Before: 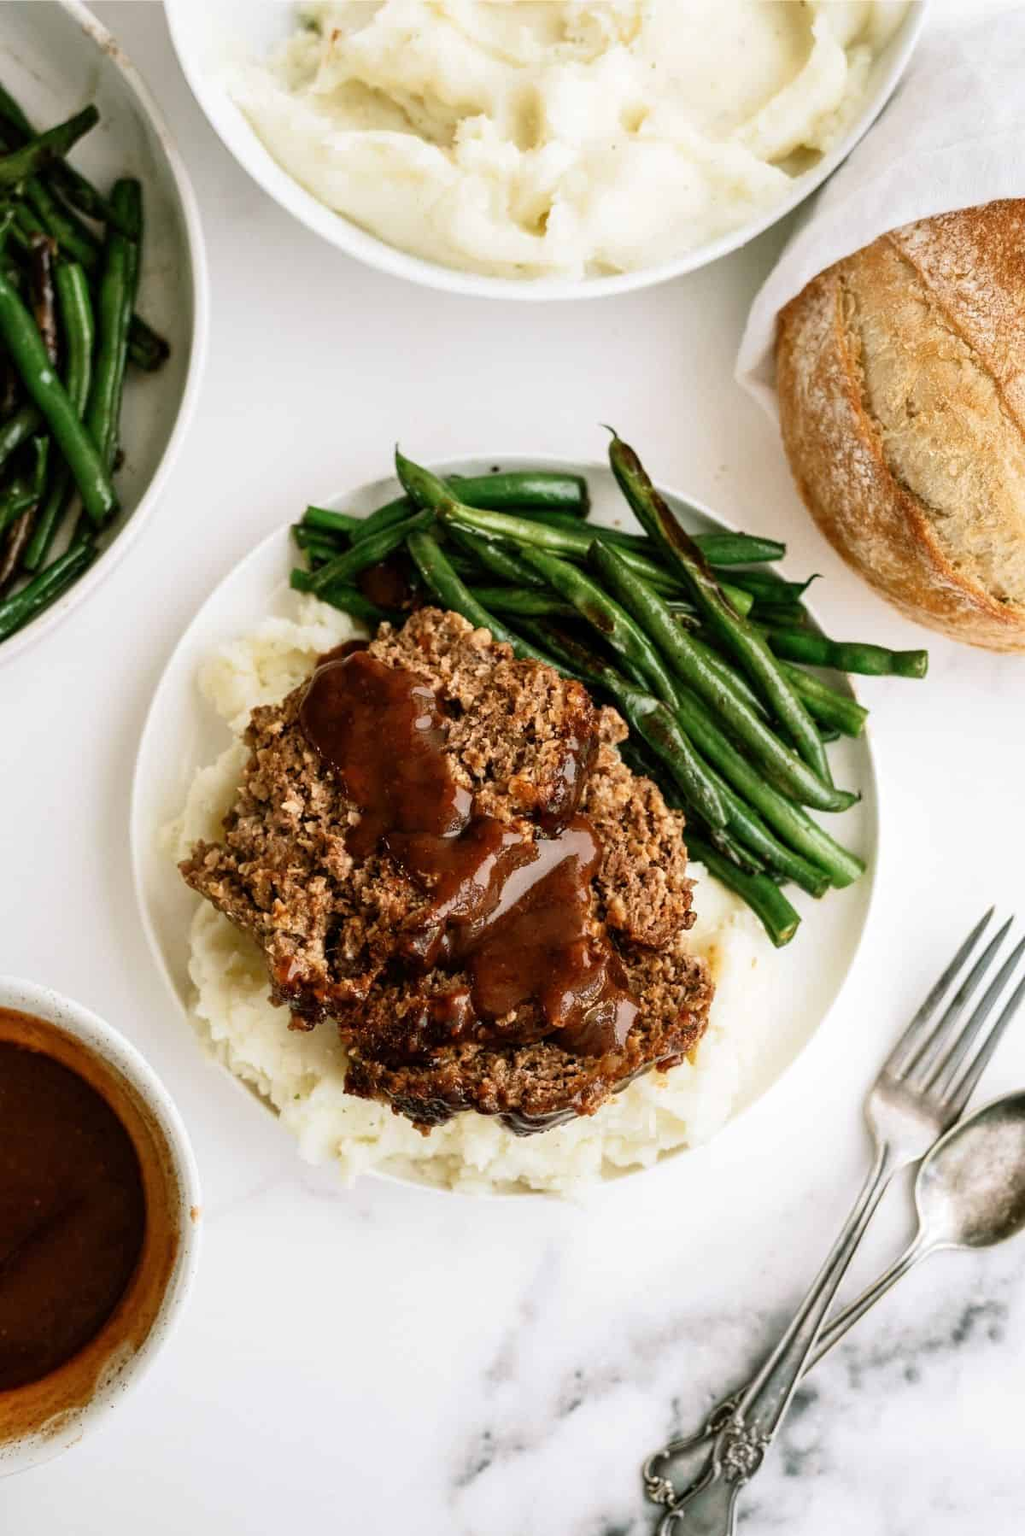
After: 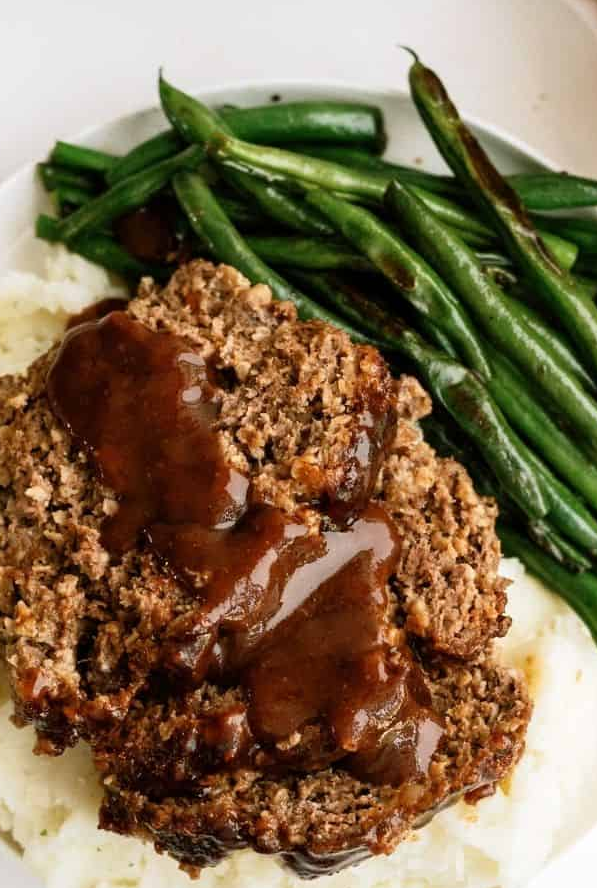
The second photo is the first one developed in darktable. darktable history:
crop: left 25.377%, top 25.124%, right 24.867%, bottom 25.438%
tone equalizer: on, module defaults
